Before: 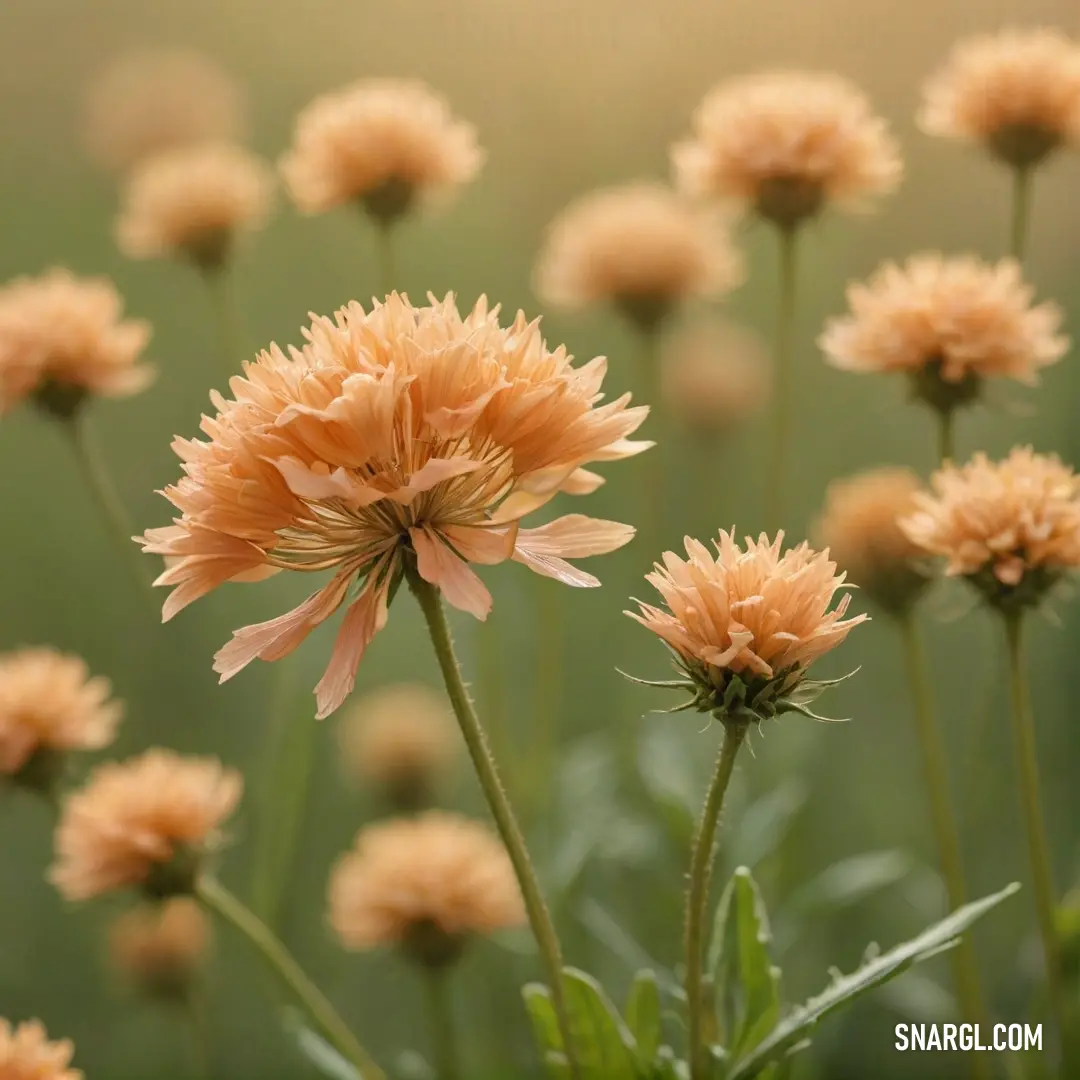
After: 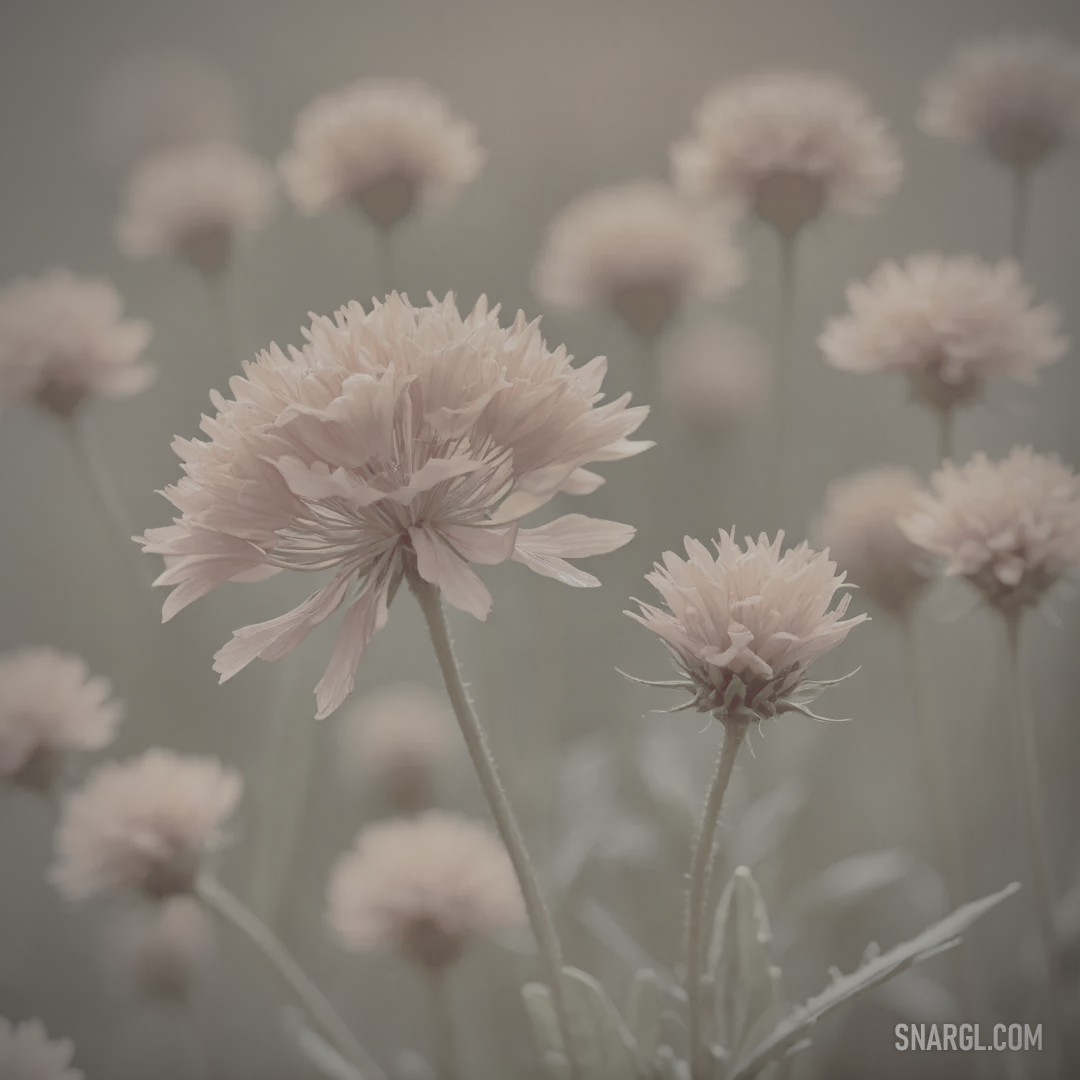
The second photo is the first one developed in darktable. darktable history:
color balance rgb: shadows lift › luminance 1%, shadows lift › chroma 0.2%, shadows lift › hue 20°, power › luminance 1%, power › chroma 0.4%, power › hue 34°, highlights gain › luminance 0.8%, highlights gain › chroma 0.4%, highlights gain › hue 44°, global offset › chroma 0.4%, global offset › hue 34°, white fulcrum 0.08 EV, linear chroma grading › shadows -7%, linear chroma grading › highlights -7%, linear chroma grading › global chroma -10%, linear chroma grading › mid-tones -8%, perceptual saturation grading › global saturation -28%, perceptual saturation grading › highlights -20%, perceptual saturation grading › mid-tones -24%, perceptual saturation grading › shadows -24%, perceptual brilliance grading › global brilliance -1%, perceptual brilliance grading › highlights -1%, perceptual brilliance grading › mid-tones -1%, perceptual brilliance grading › shadows -1%, global vibrance -17%, contrast -6%
local contrast: detail 69%
contrast brightness saturation: brightness 0.18, saturation -0.5
shadows and highlights: shadows 38.43, highlights -74.54
vignetting: fall-off radius 60.92%
